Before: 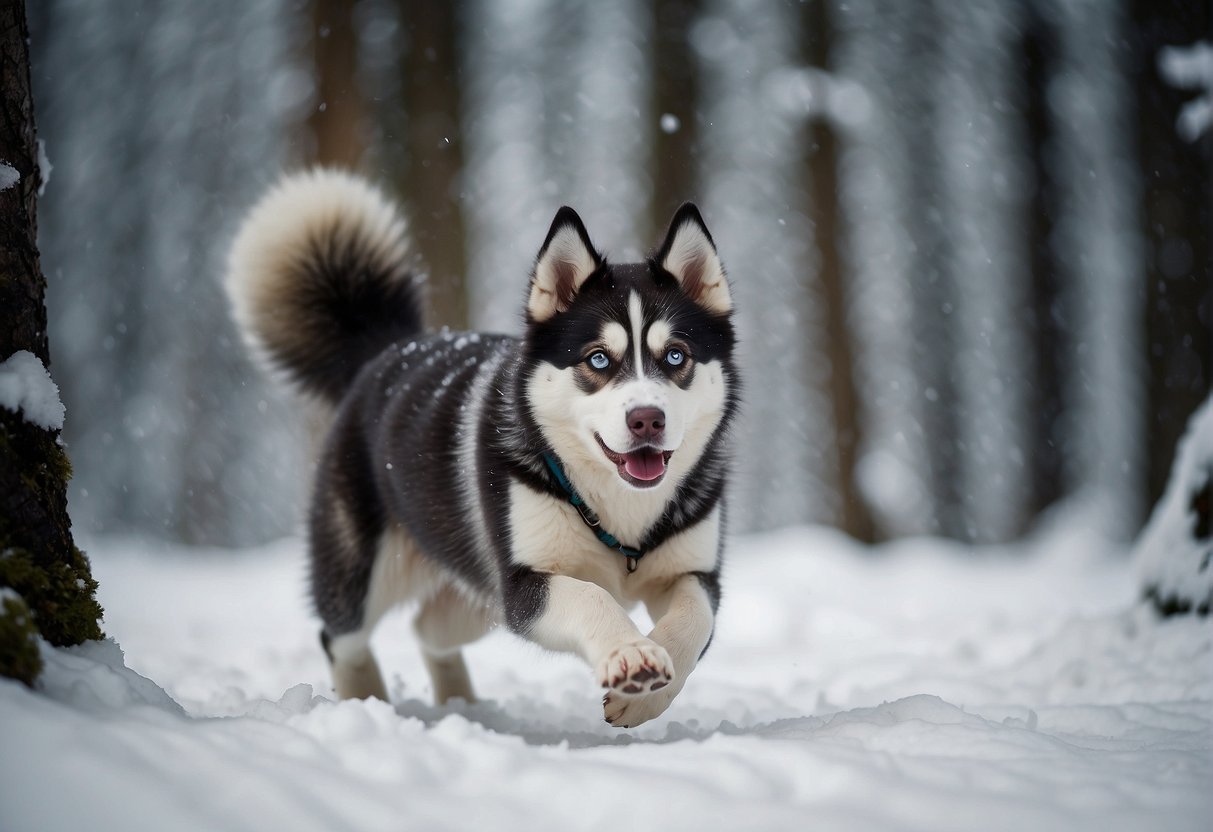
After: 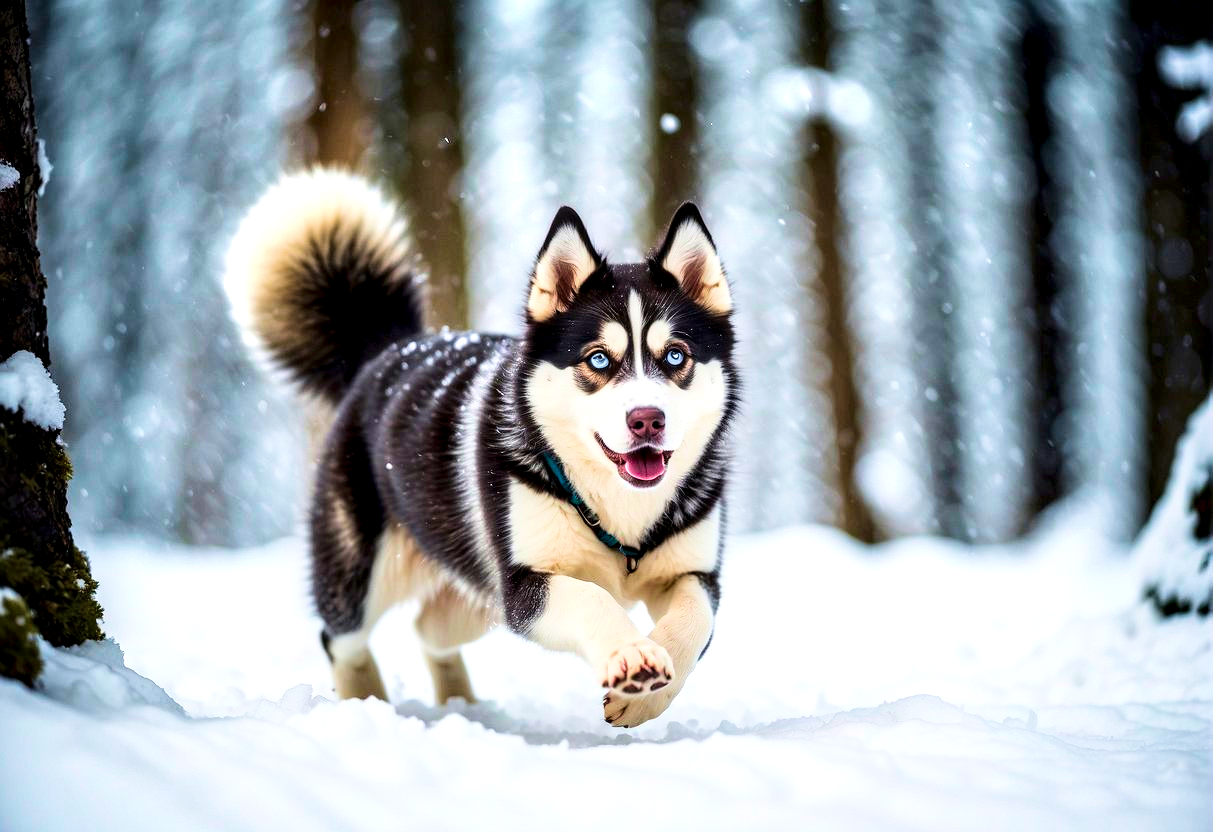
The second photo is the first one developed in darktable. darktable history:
color balance rgb: perceptual saturation grading › global saturation 40%, global vibrance 15%
local contrast: highlights 60%, shadows 60%, detail 160%
base curve: curves: ch0 [(0, 0) (0.018, 0.026) (0.143, 0.37) (0.33, 0.731) (0.458, 0.853) (0.735, 0.965) (0.905, 0.986) (1, 1)]
velvia: strength 36.57%
